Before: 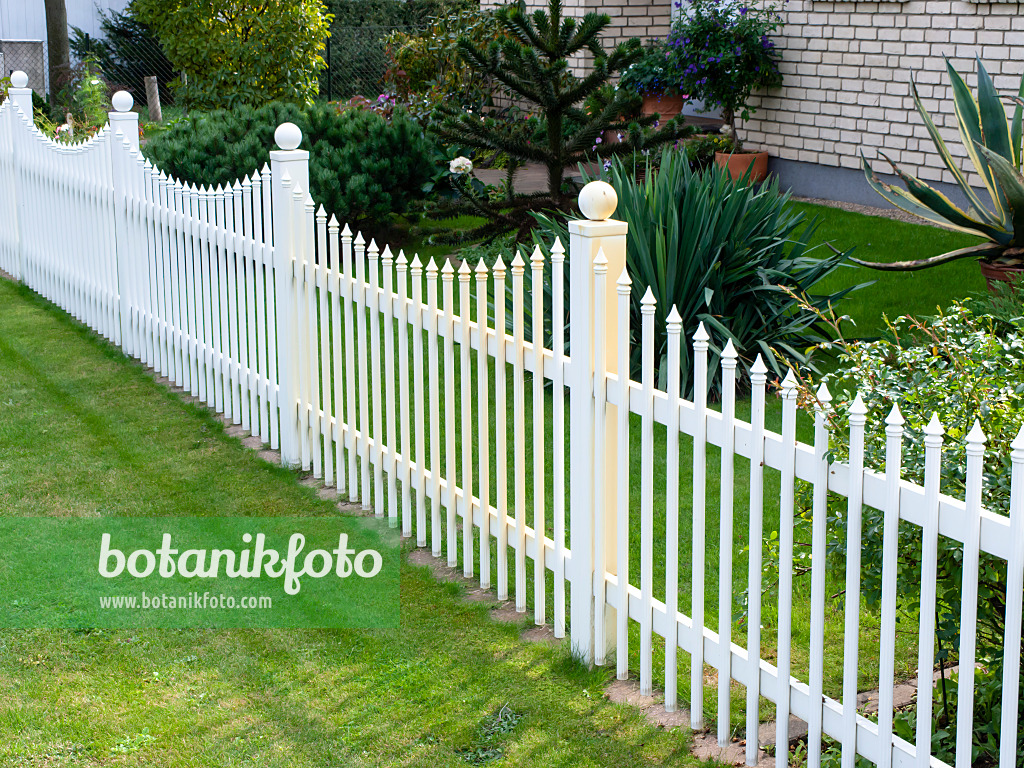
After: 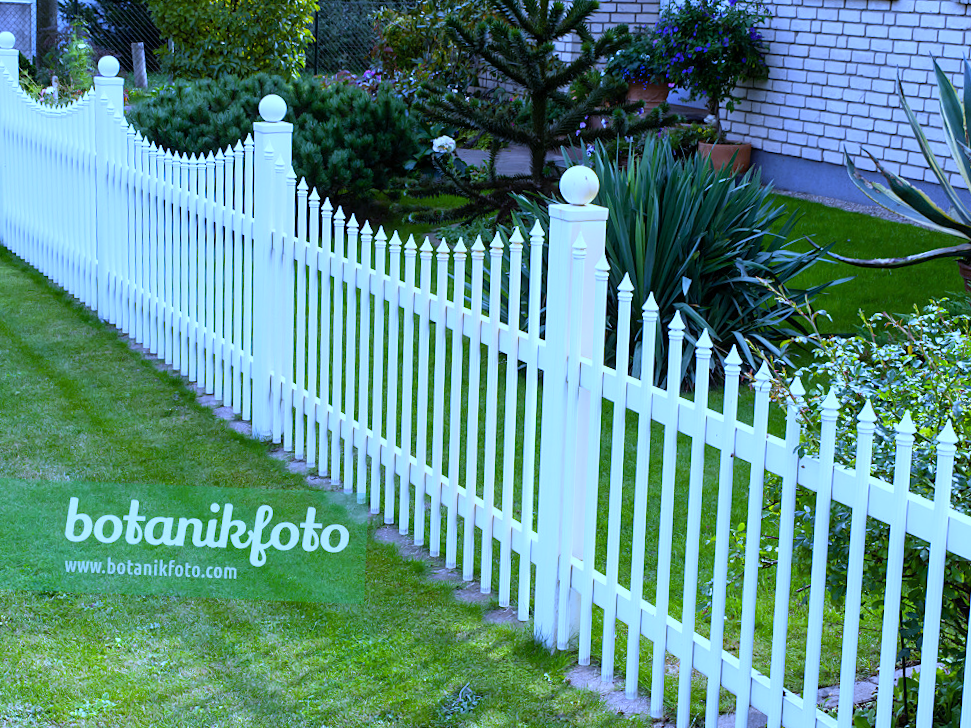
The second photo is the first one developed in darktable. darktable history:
crop and rotate: angle -2.38°
white balance: red 0.766, blue 1.537
